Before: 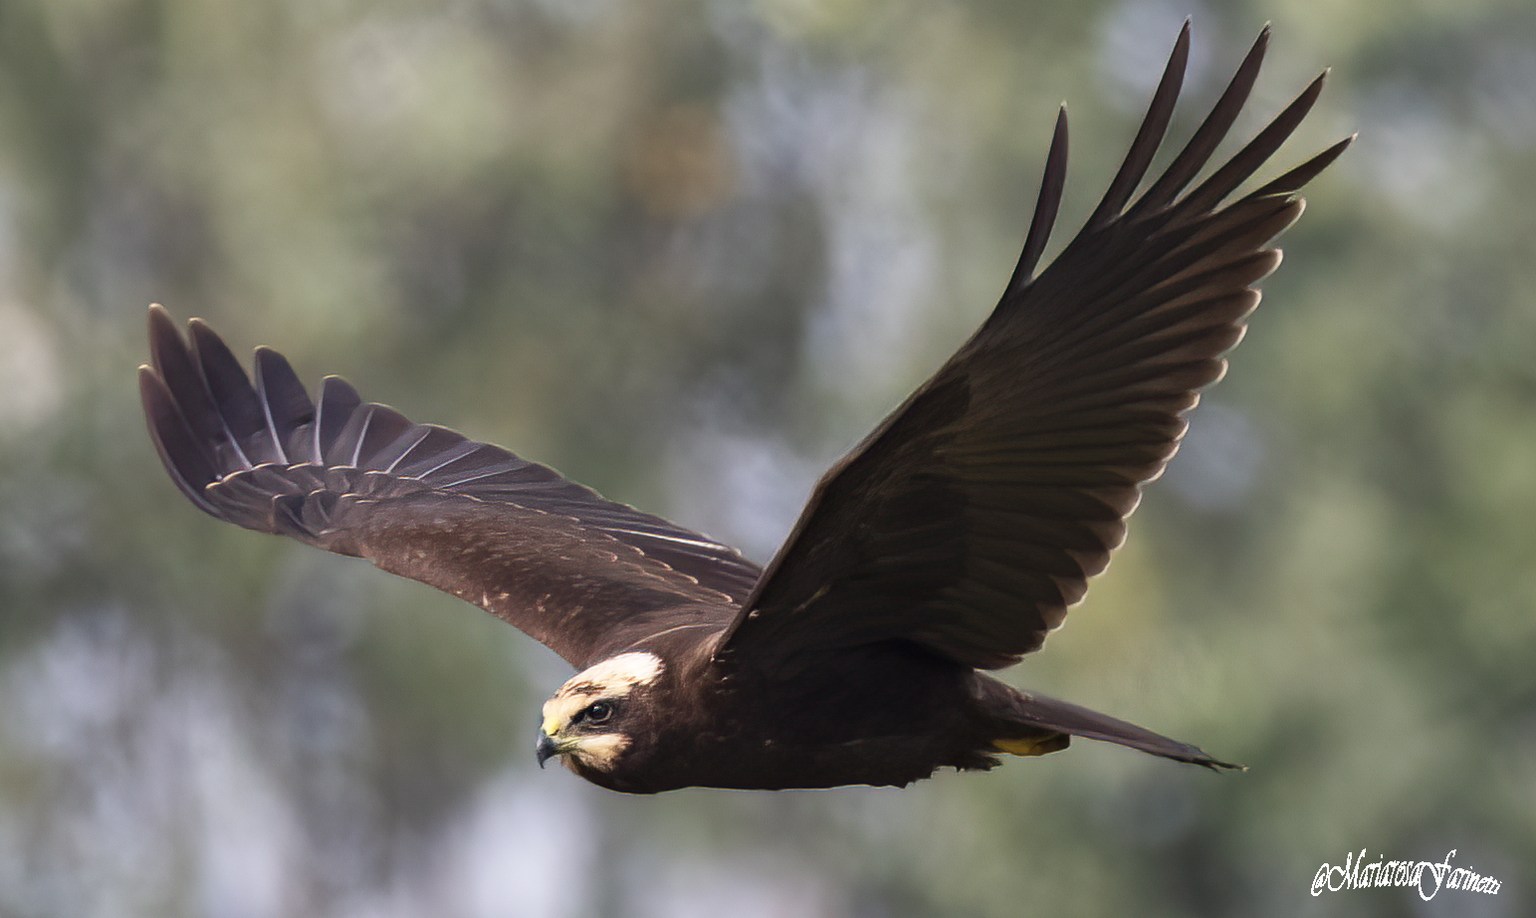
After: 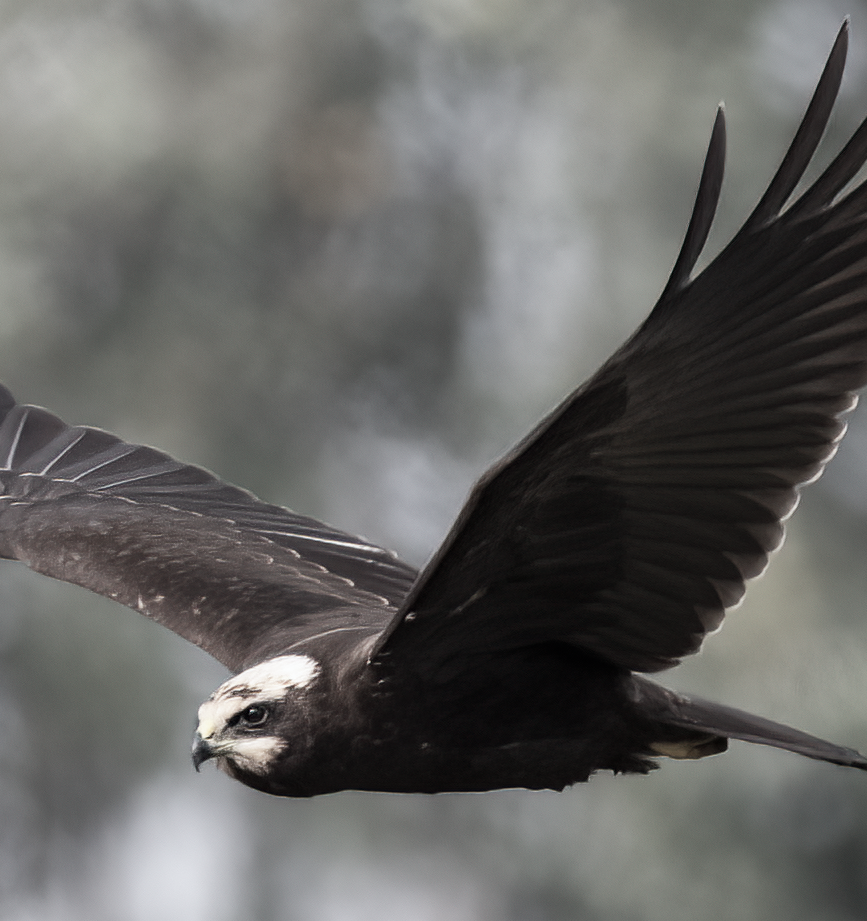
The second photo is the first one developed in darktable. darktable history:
crop and rotate: left 22.516%, right 21.234%
white balance: red 0.982, blue 1.018
color zones: curves: ch1 [(0, 0.153) (0.143, 0.15) (0.286, 0.151) (0.429, 0.152) (0.571, 0.152) (0.714, 0.151) (0.857, 0.151) (1, 0.153)]
